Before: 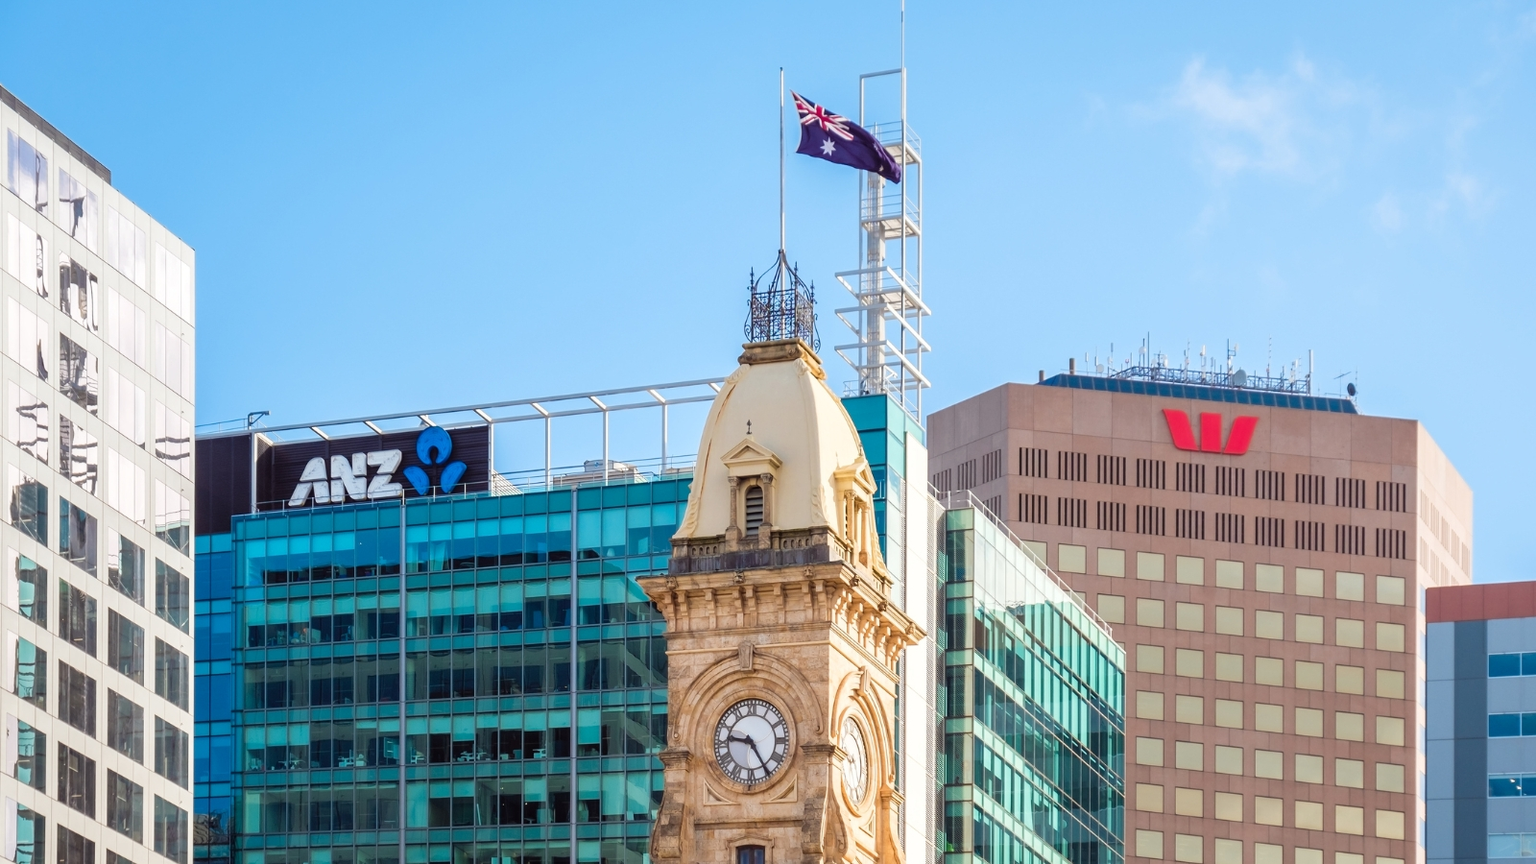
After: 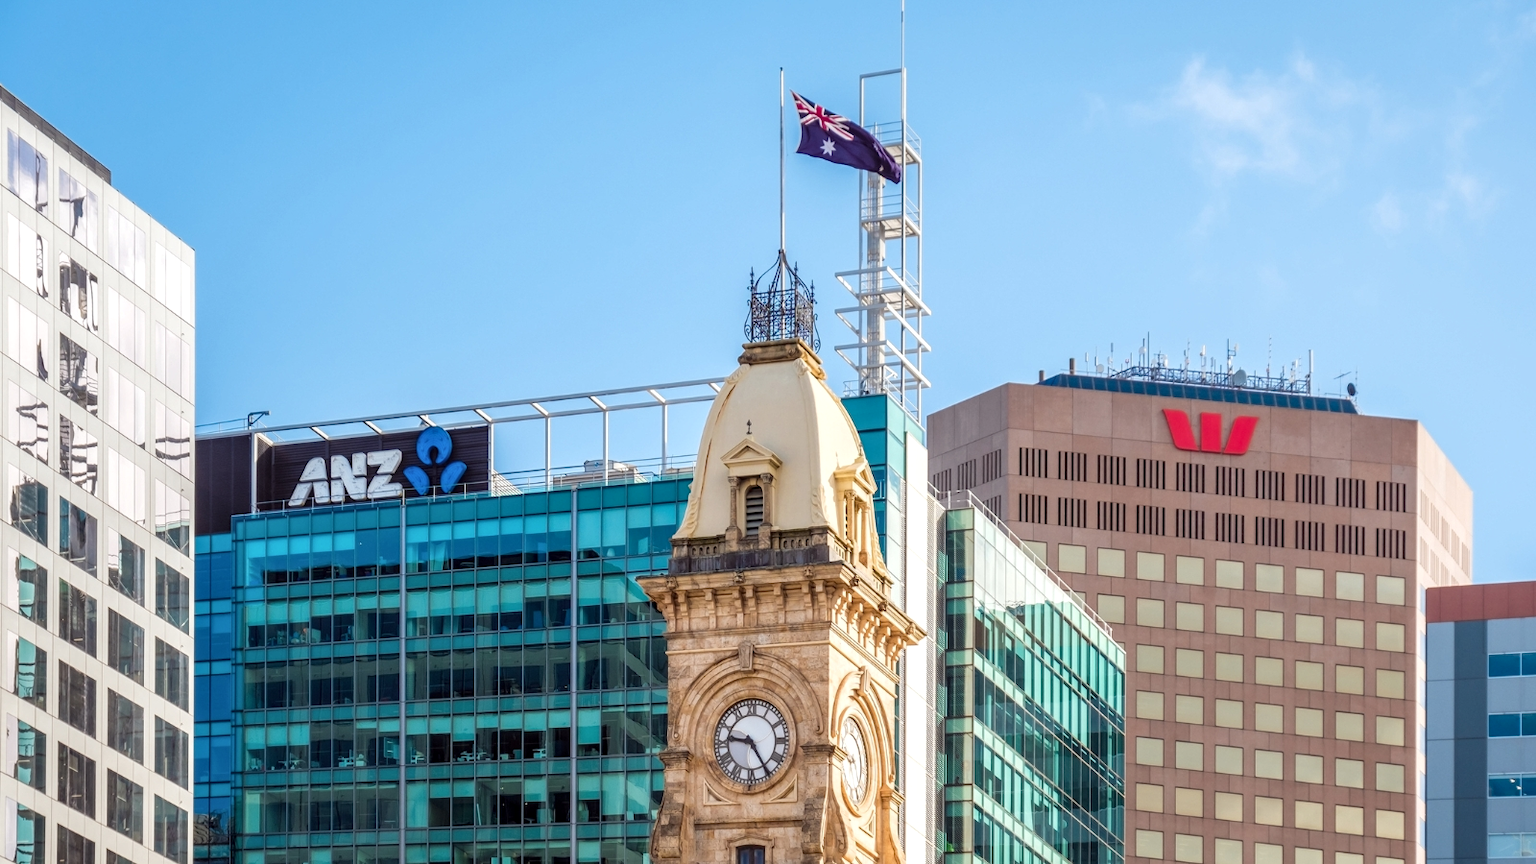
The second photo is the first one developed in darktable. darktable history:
levels: levels [0, 0.51, 1]
local contrast: on, module defaults
